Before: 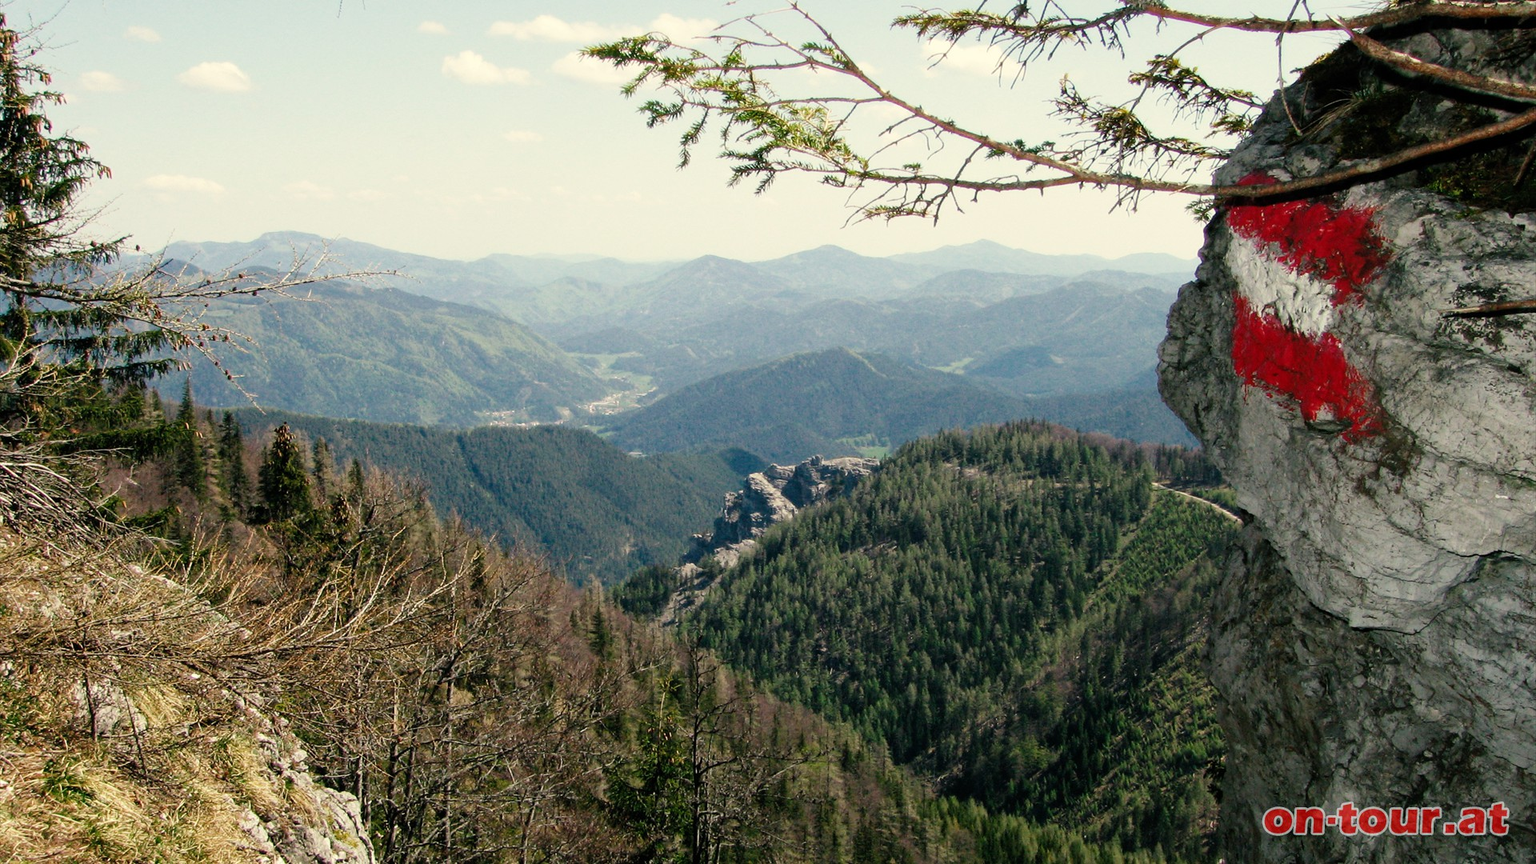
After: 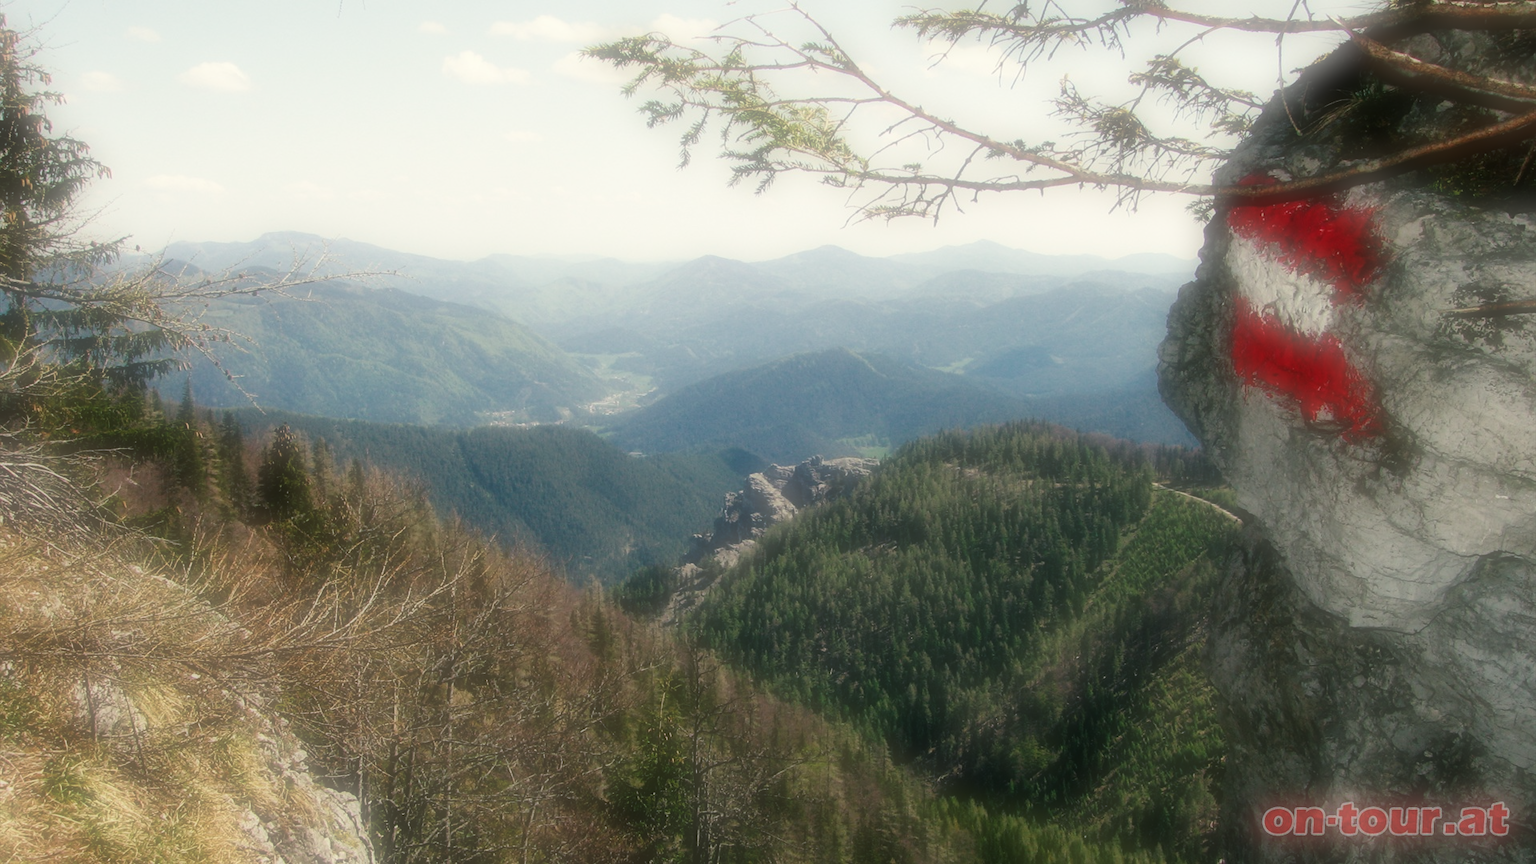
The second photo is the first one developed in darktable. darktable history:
tone equalizer: -7 EV 0.13 EV, smoothing diameter 25%, edges refinement/feathering 10, preserve details guided filter
soften: on, module defaults
